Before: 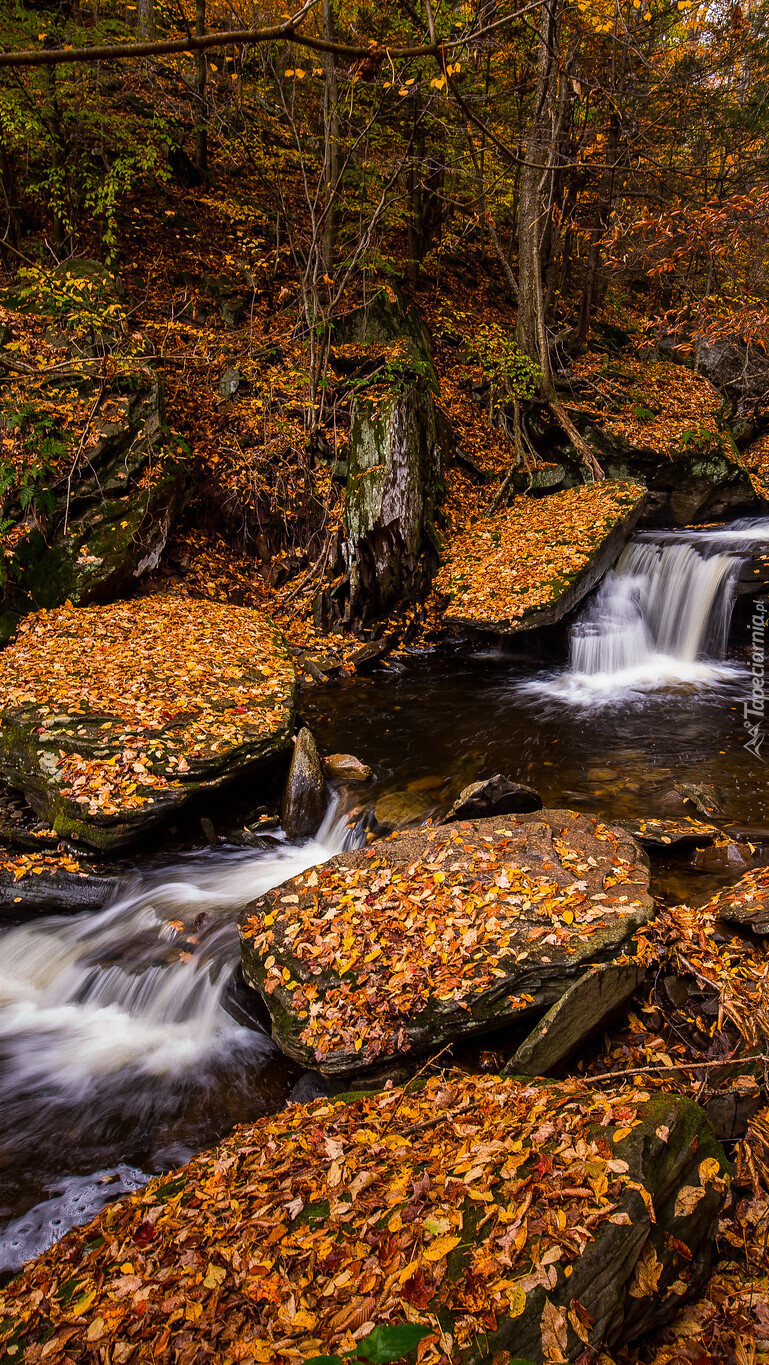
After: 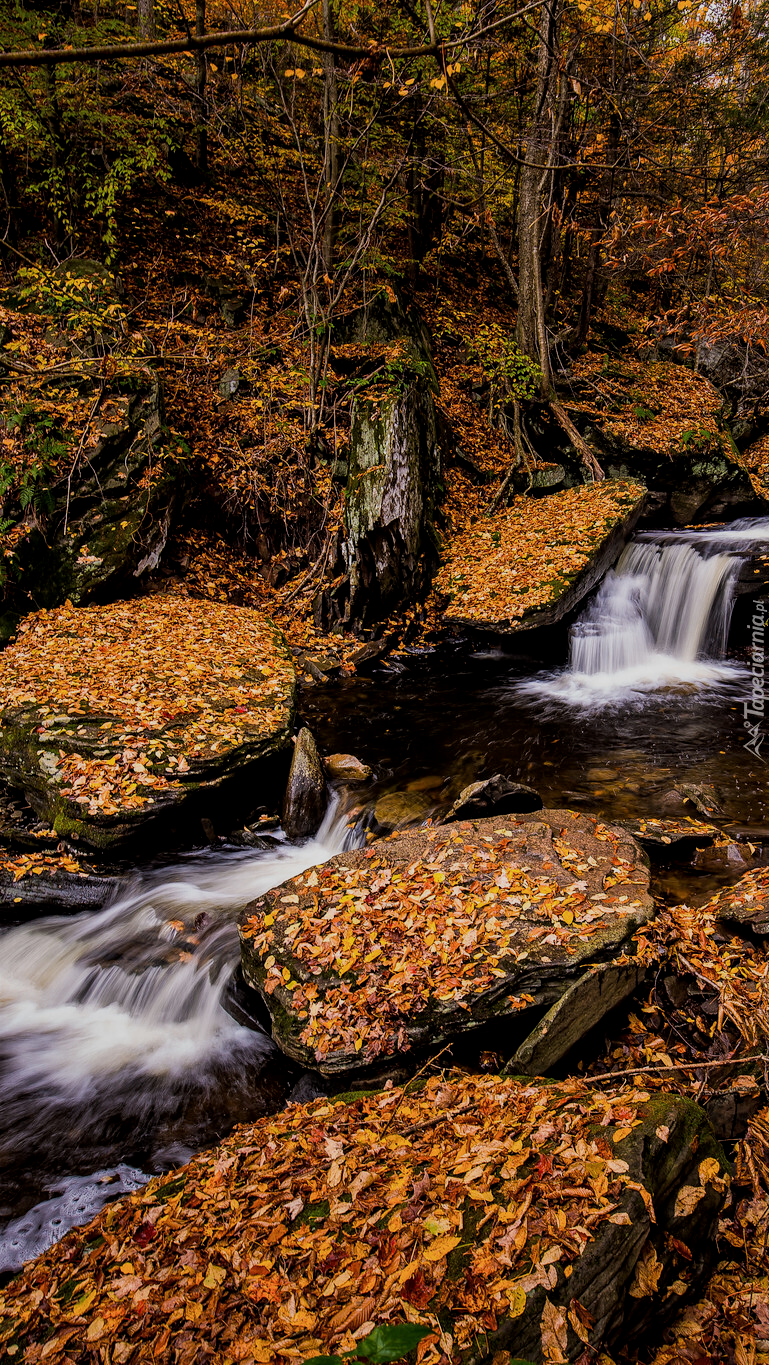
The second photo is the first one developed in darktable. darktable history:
filmic rgb: white relative exposure 3.85 EV, hardness 4.3
local contrast: highlights 100%, shadows 100%, detail 120%, midtone range 0.2
